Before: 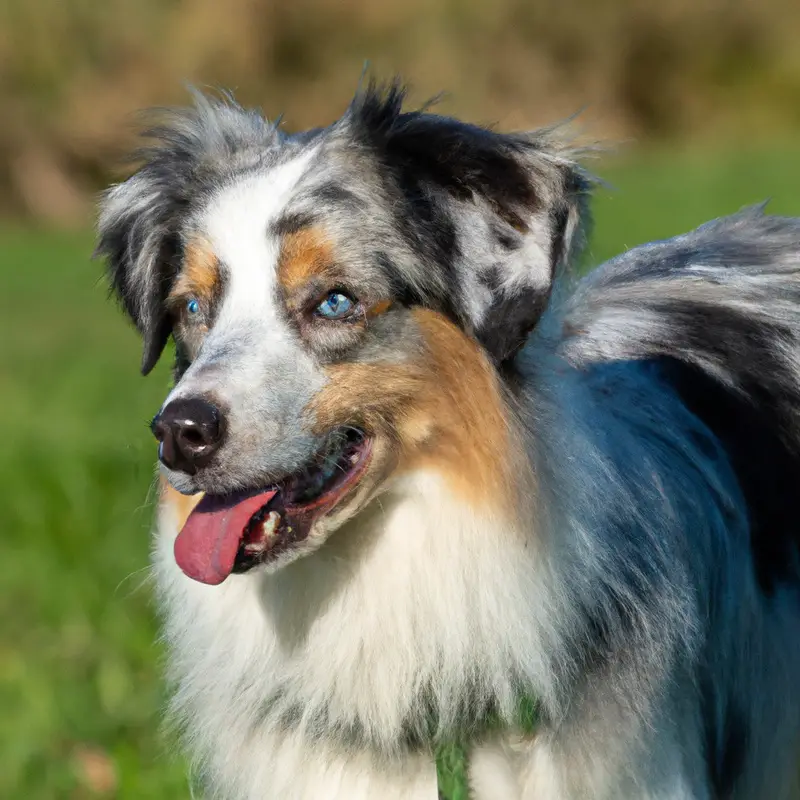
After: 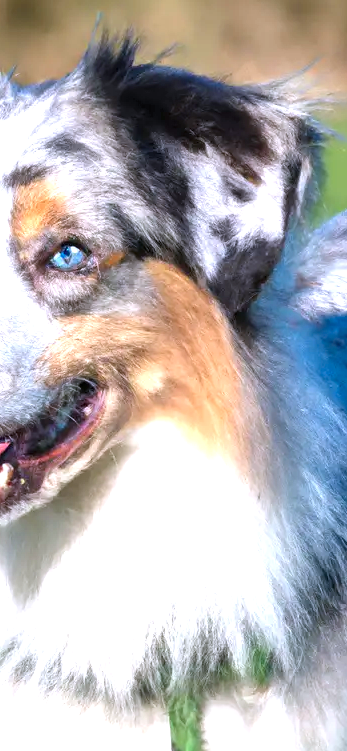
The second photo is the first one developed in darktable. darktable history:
crop: left 33.452%, top 6.025%, right 23.155%
contrast brightness saturation: contrast 0.01, saturation -0.05
exposure: black level correction 0, exposure 1.2 EV, compensate highlight preservation false
color calibration: output R [0.999, 0.026, -0.11, 0], output G [-0.019, 1.037, -0.099, 0], output B [0.022, -0.023, 0.902, 0], illuminant custom, x 0.367, y 0.392, temperature 4437.75 K, clip negative RGB from gamut false
